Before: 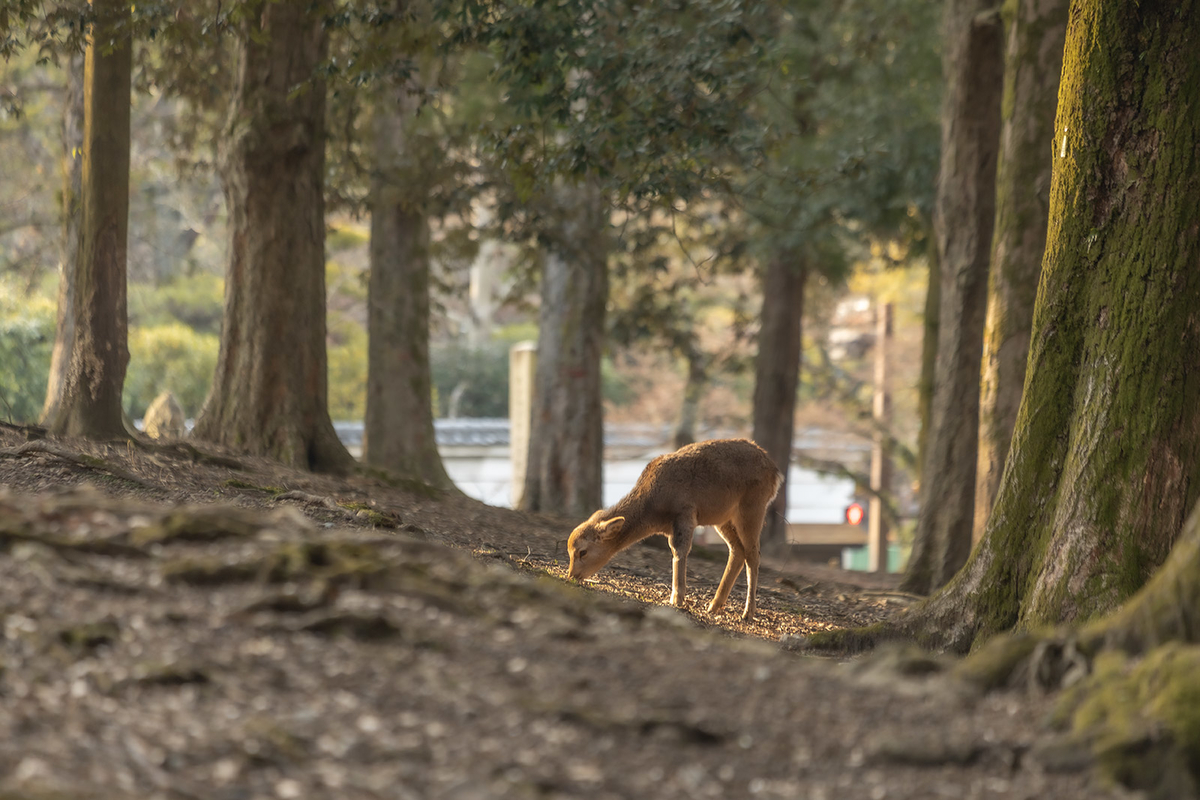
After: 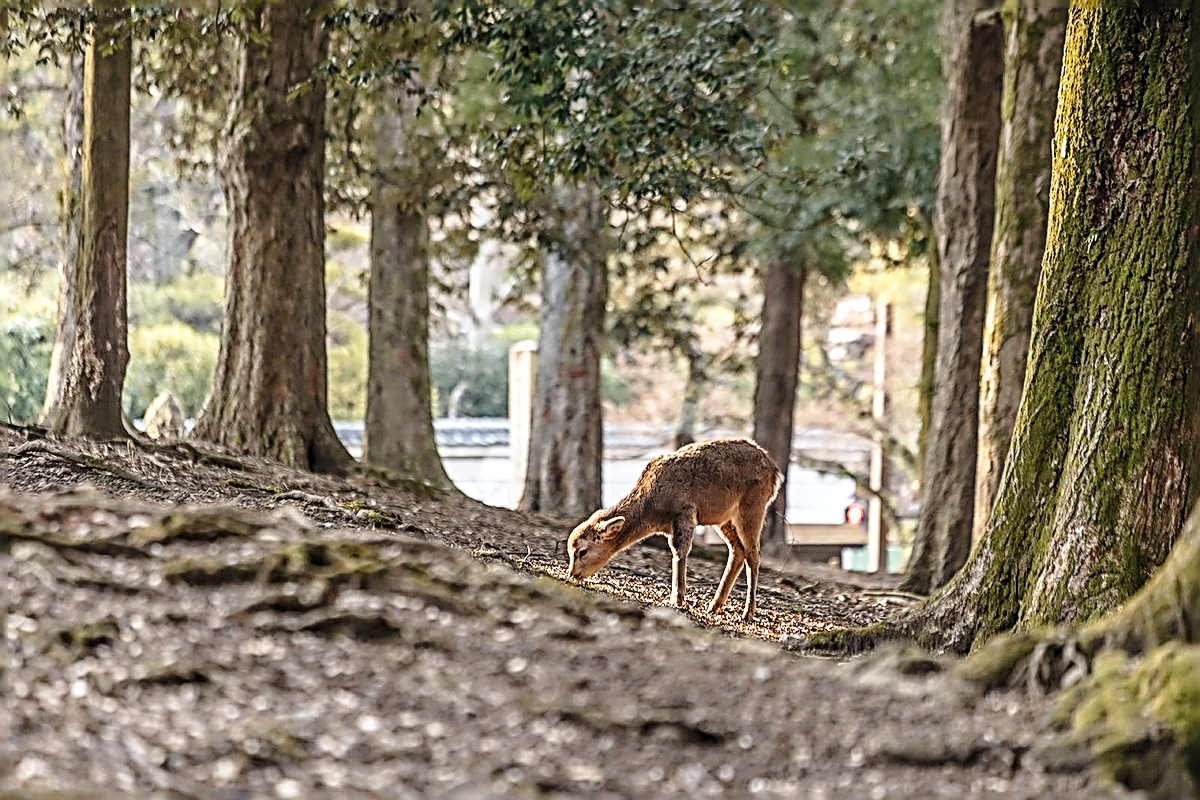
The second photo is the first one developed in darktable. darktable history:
base curve: curves: ch0 [(0, 0) (0.028, 0.03) (0.121, 0.232) (0.46, 0.748) (0.859, 0.968) (1, 1)], preserve colors none
sharpen: radius 3.161, amount 1.743
local contrast: on, module defaults
color calibration: illuminant as shot in camera, x 0.358, y 0.373, temperature 4628.91 K
